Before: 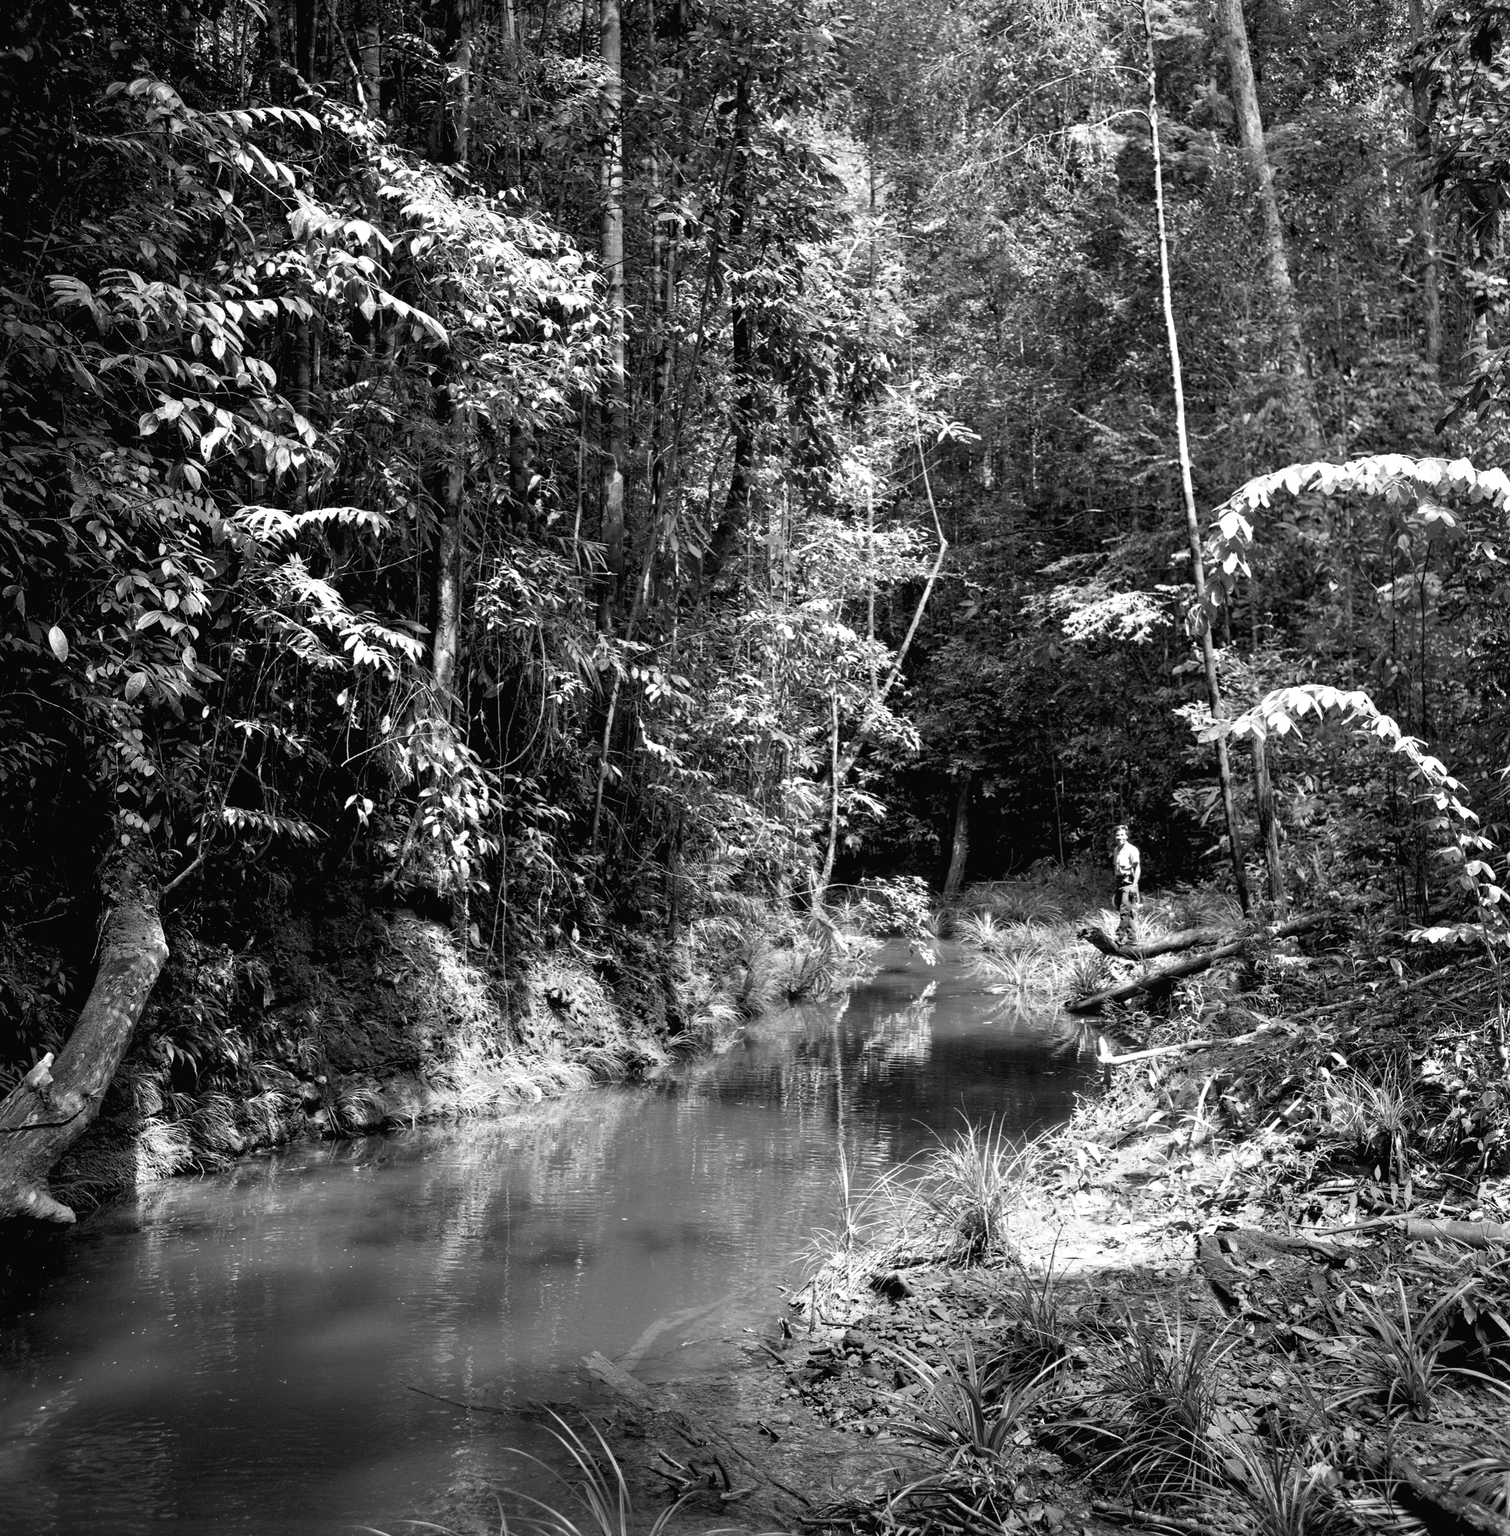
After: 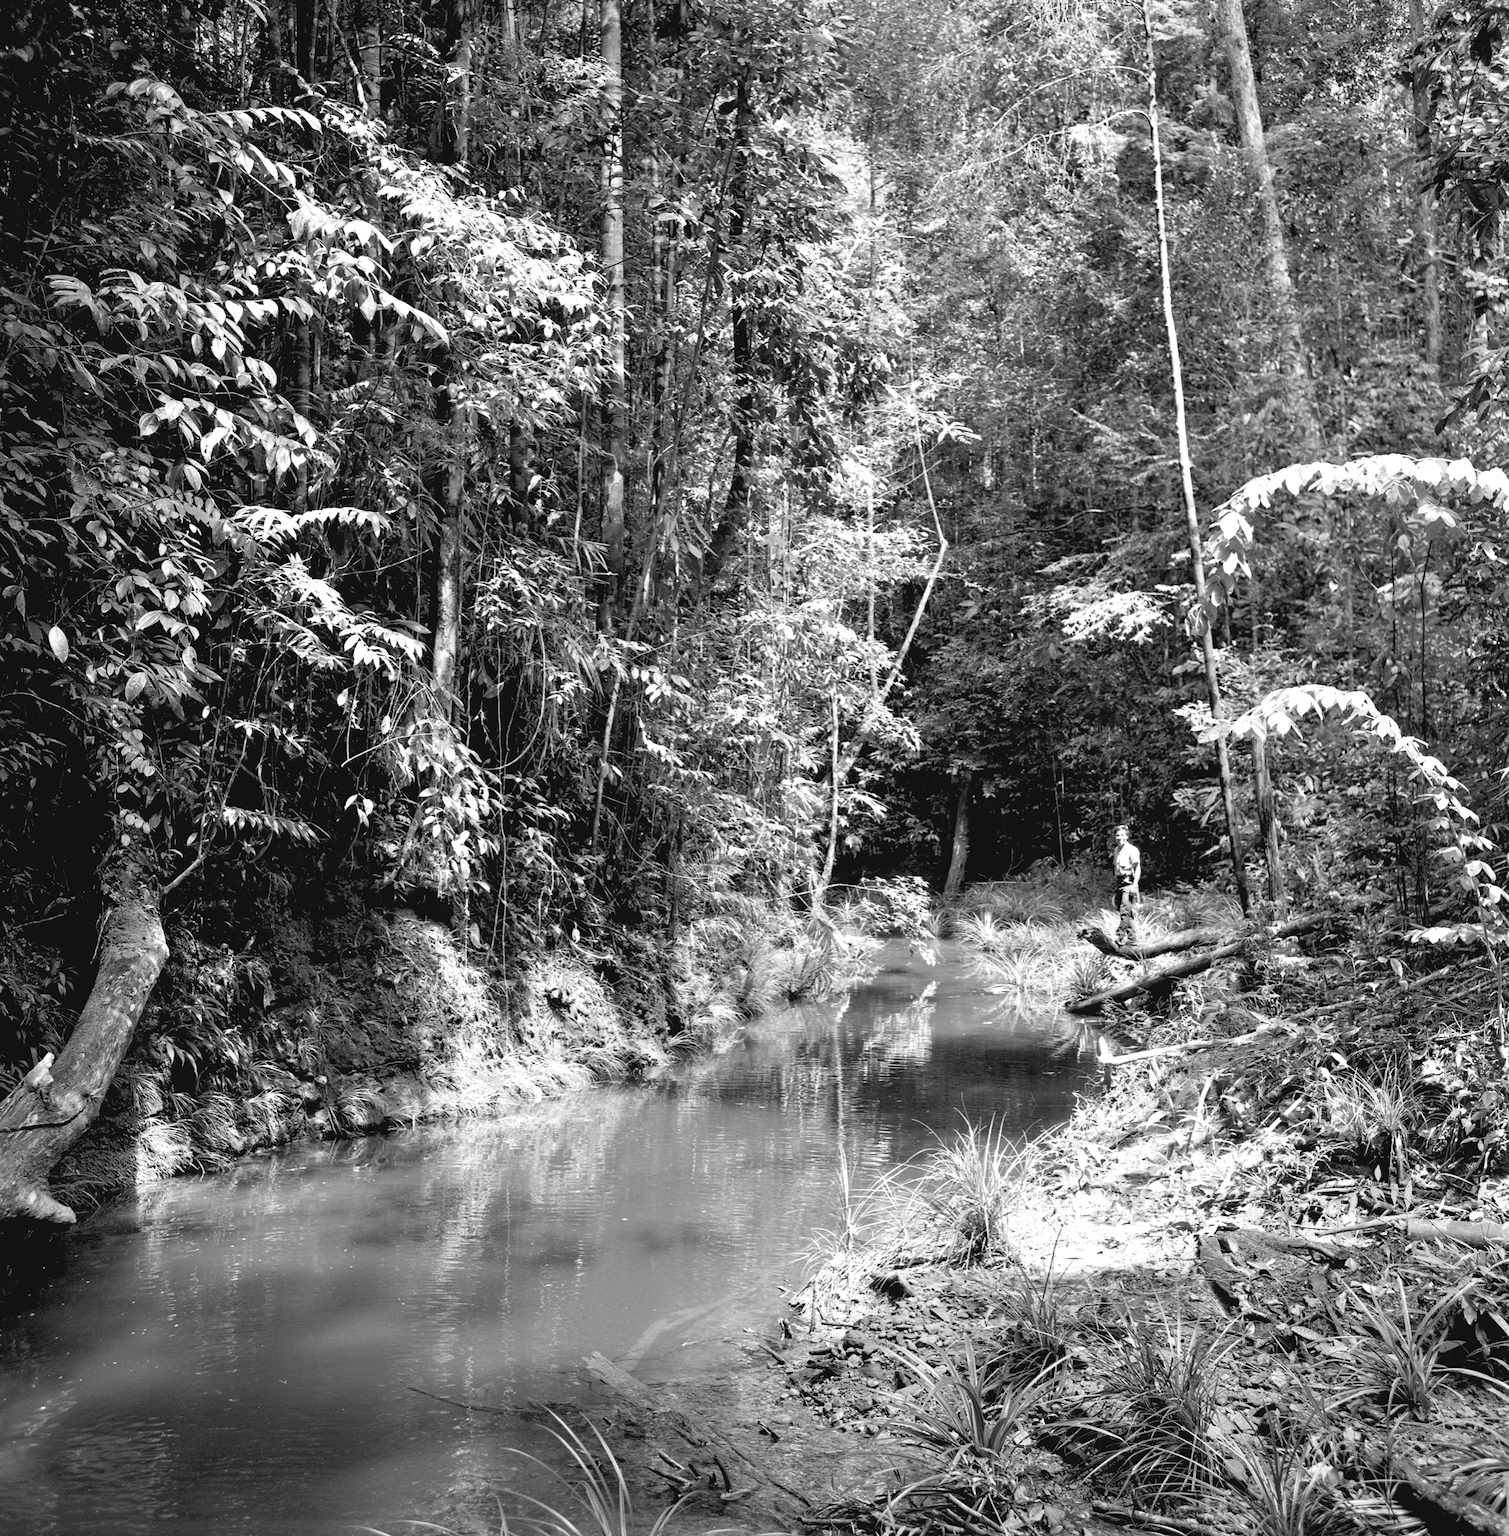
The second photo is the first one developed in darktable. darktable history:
contrast brightness saturation: contrast 0.07, brightness 0.18, saturation 0.4
exposure: exposure 0.2 EV, compensate highlight preservation false
velvia: on, module defaults
